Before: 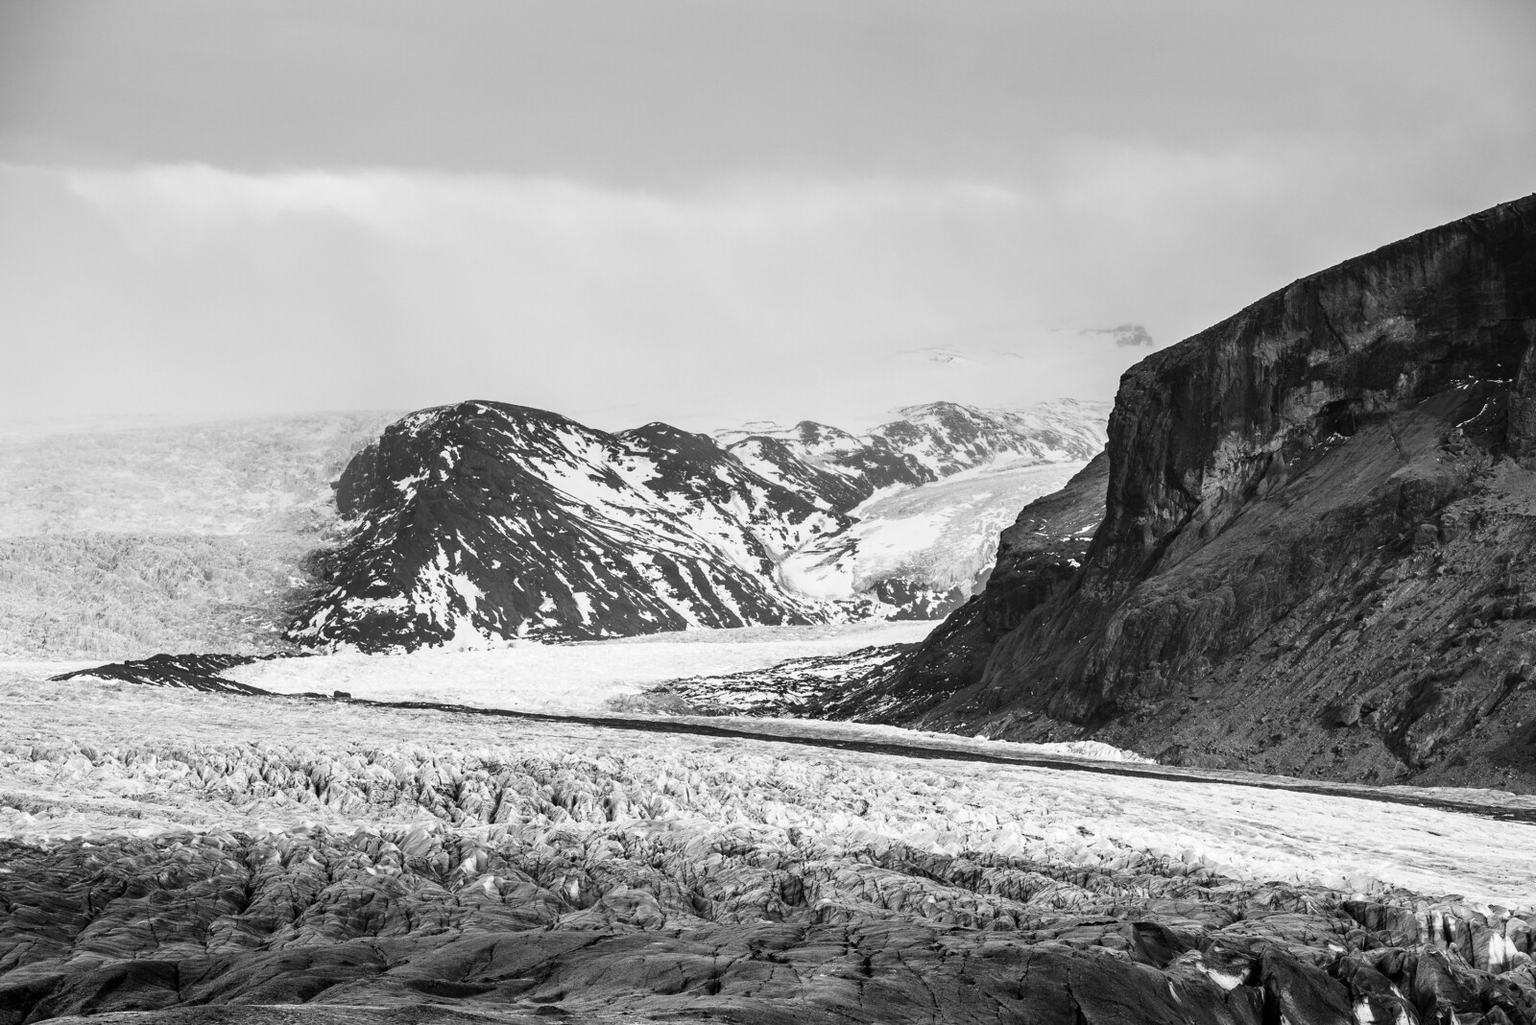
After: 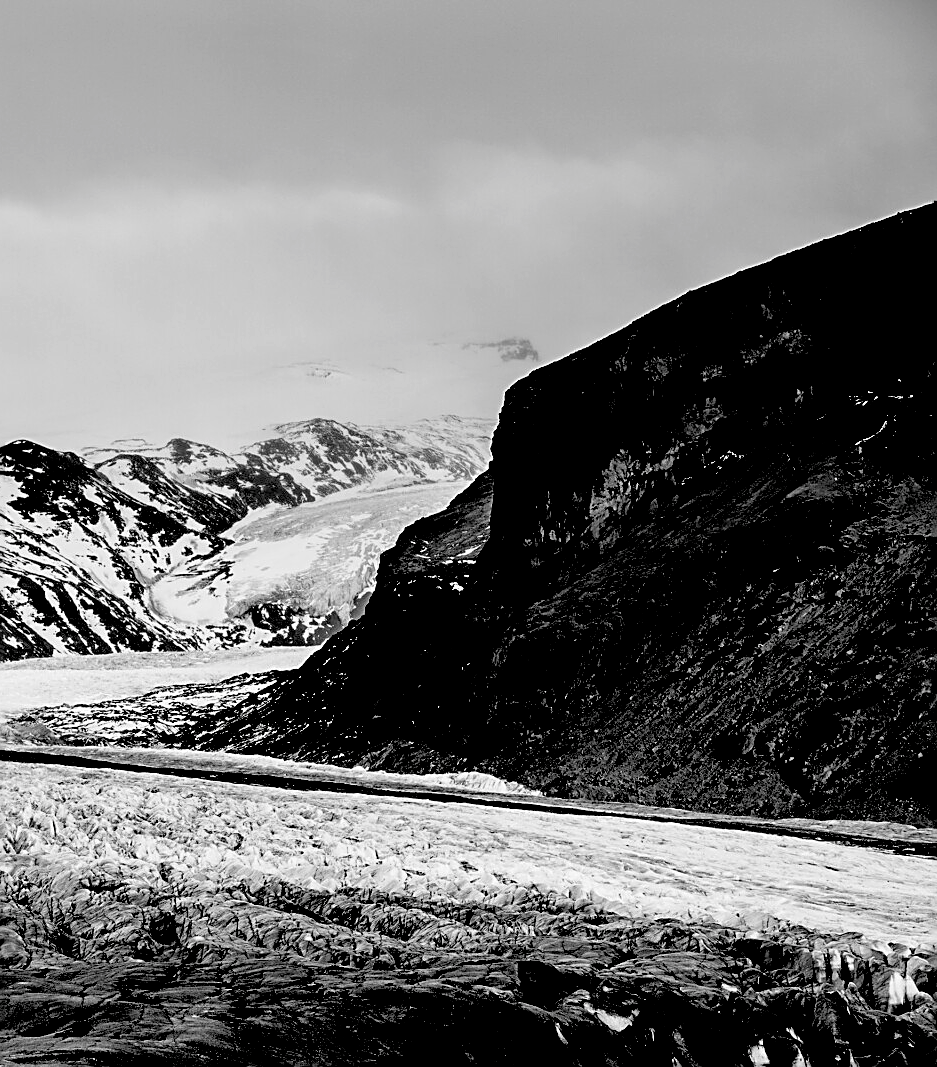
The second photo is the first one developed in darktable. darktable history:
exposure: black level correction 0.1, exposure -0.092 EV, compensate highlight preservation false
crop: left 41.402%
sharpen: on, module defaults
color correction: saturation 1.11
color balance: input saturation 100.43%, contrast fulcrum 14.22%, output saturation 70.41%
